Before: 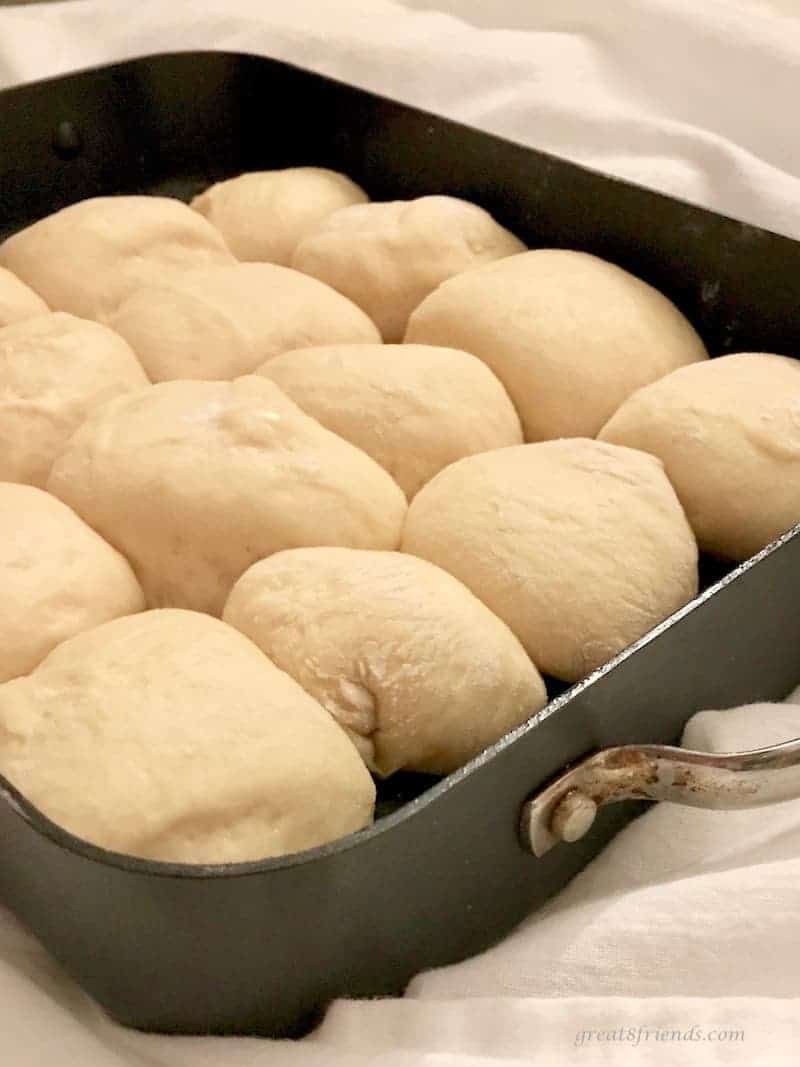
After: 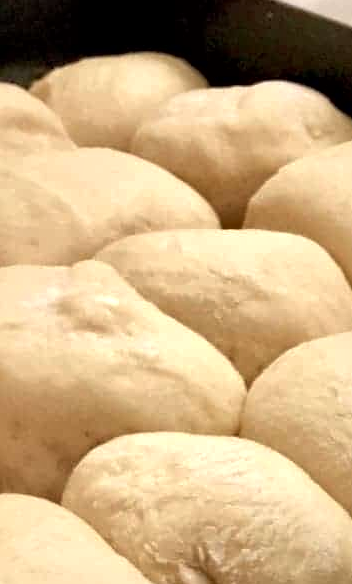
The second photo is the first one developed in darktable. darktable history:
local contrast: mode bilateral grid, contrast 44, coarseness 69, detail 214%, midtone range 0.2
crop: left 20.248%, top 10.86%, right 35.675%, bottom 34.321%
